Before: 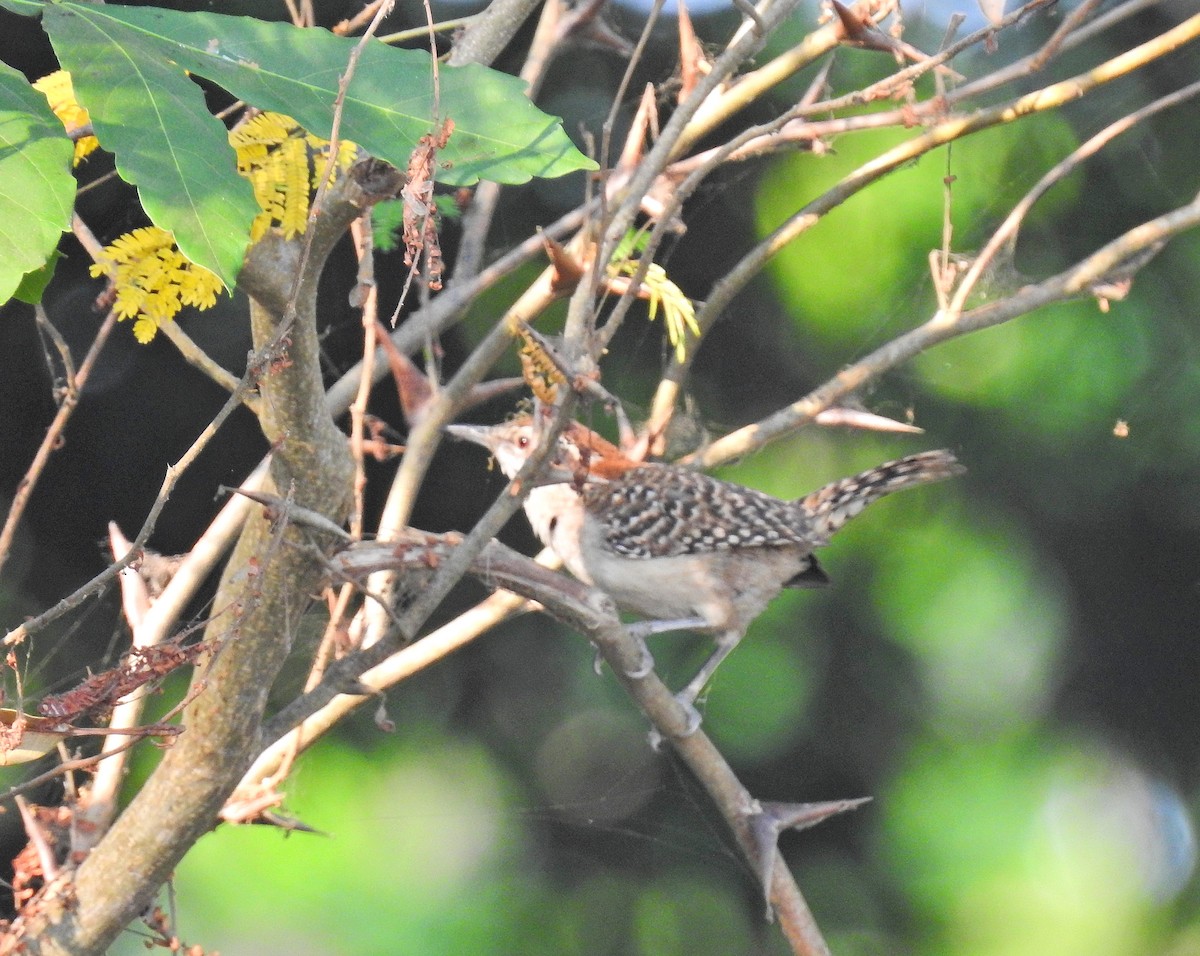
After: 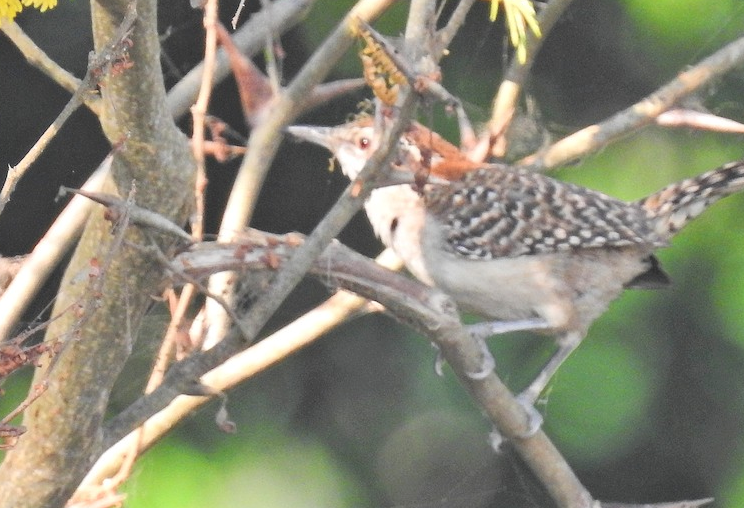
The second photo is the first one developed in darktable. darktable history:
color balance: lift [1.007, 1, 1, 1], gamma [1.097, 1, 1, 1]
crop: left 13.312%, top 31.28%, right 24.627%, bottom 15.582%
